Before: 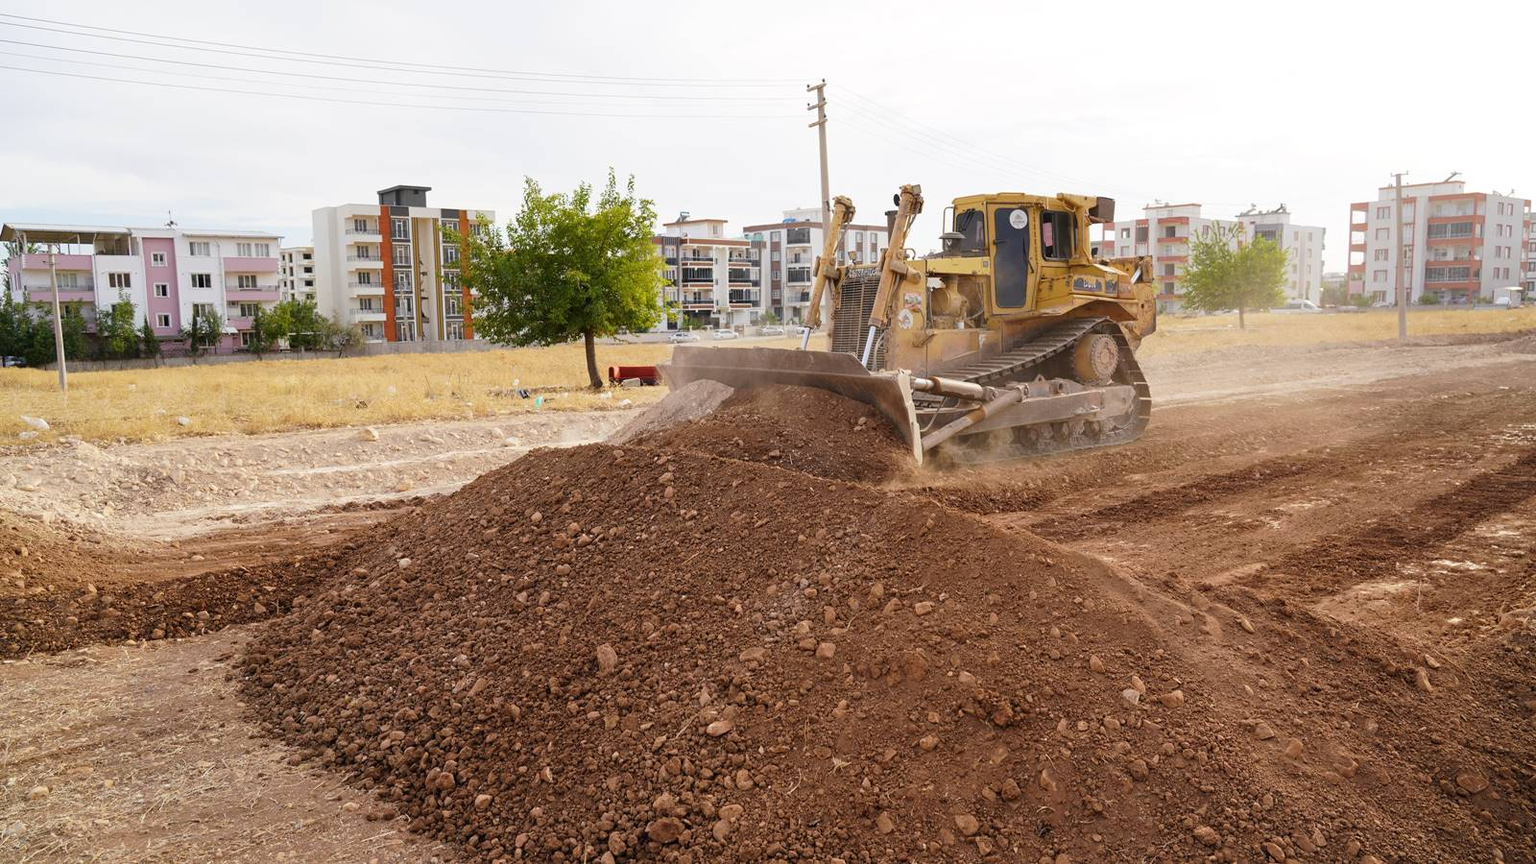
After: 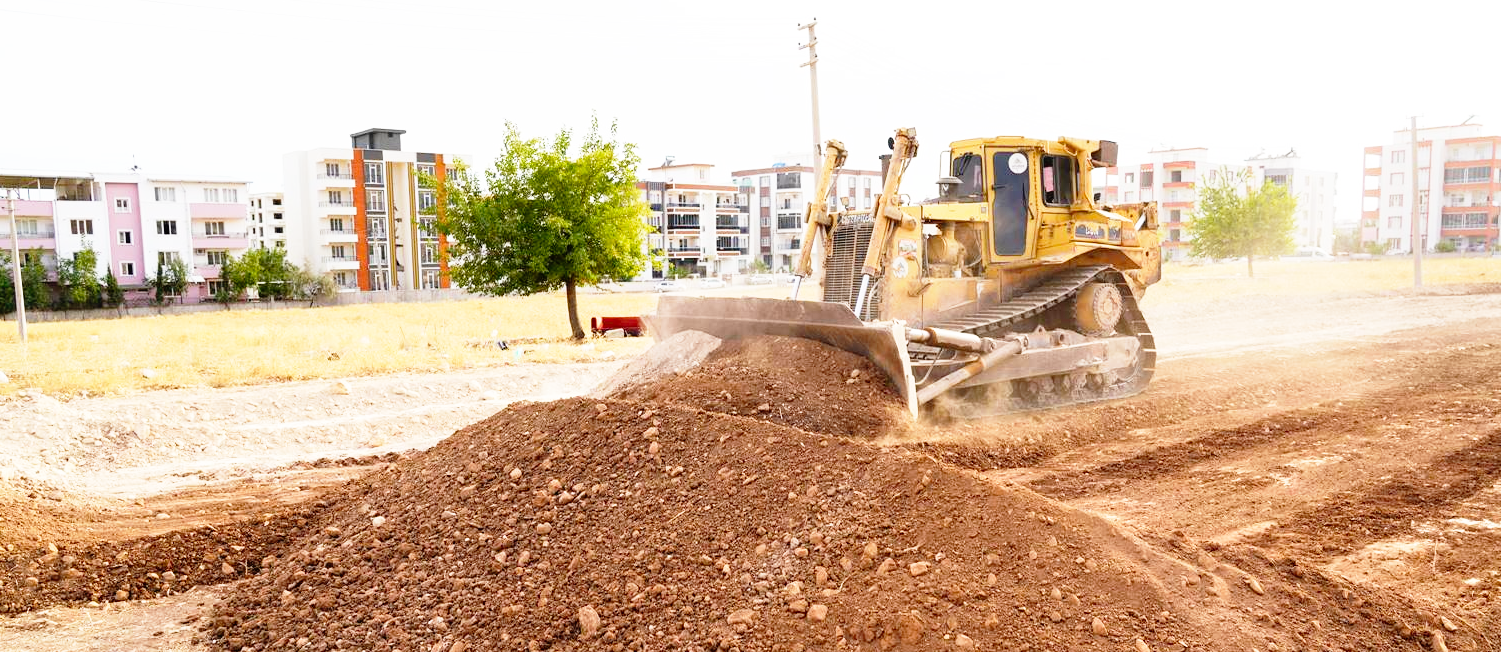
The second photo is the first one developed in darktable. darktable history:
crop: left 2.737%, top 7.287%, right 3.421%, bottom 20.179%
base curve: curves: ch0 [(0, 0) (0.012, 0.01) (0.073, 0.168) (0.31, 0.711) (0.645, 0.957) (1, 1)], preserve colors none
